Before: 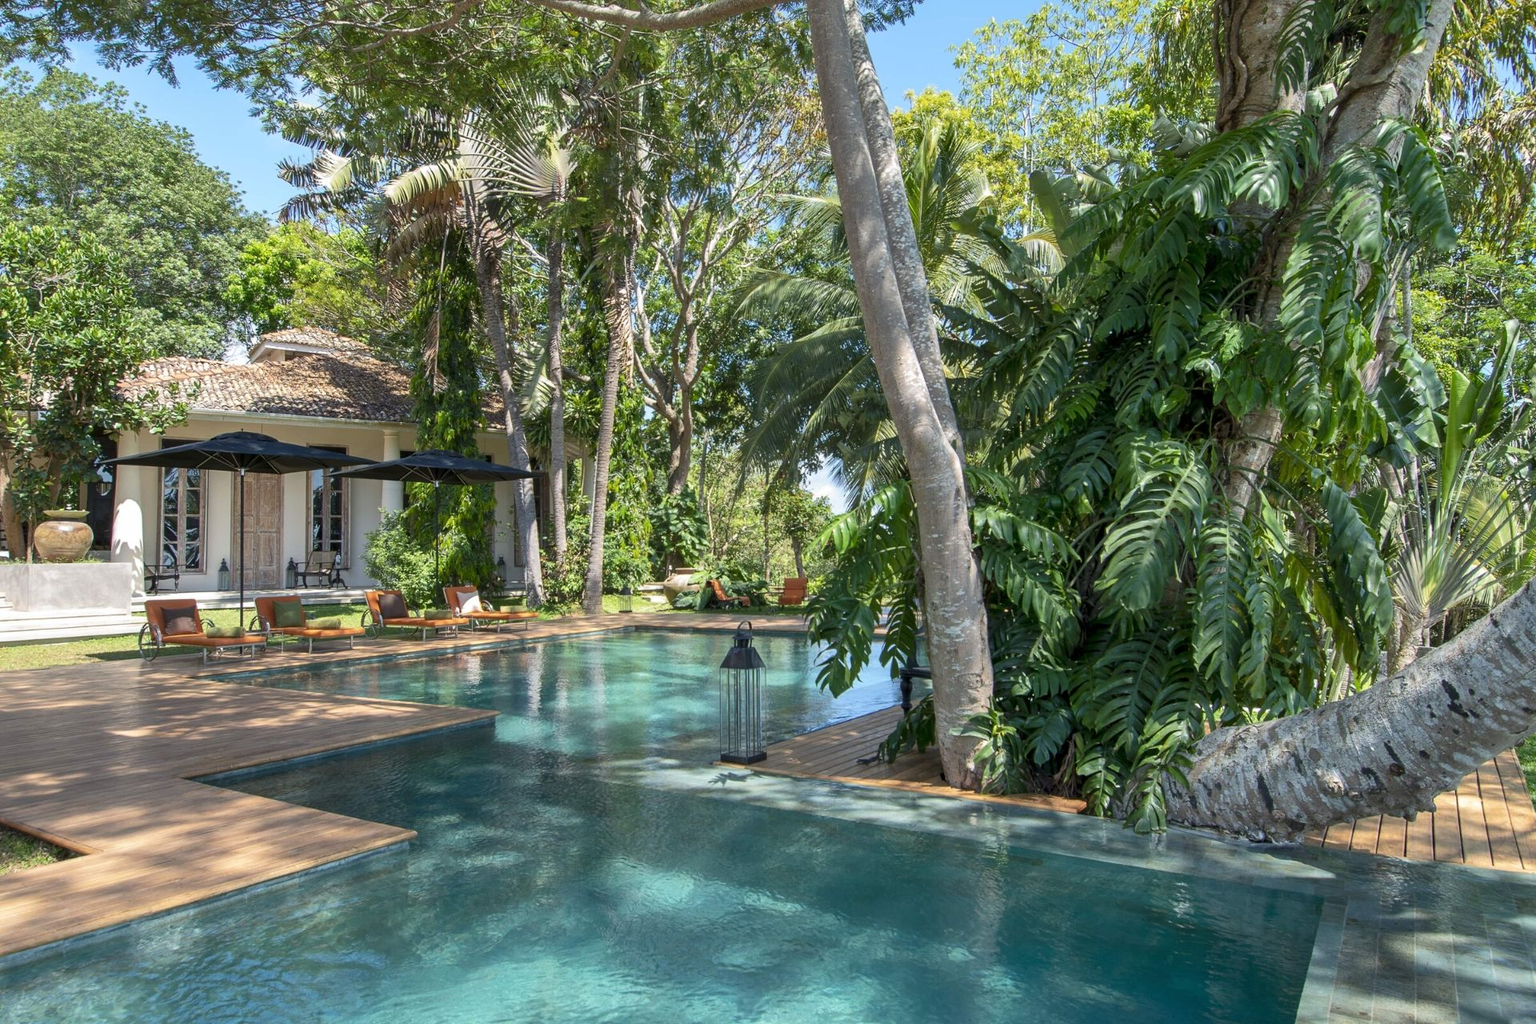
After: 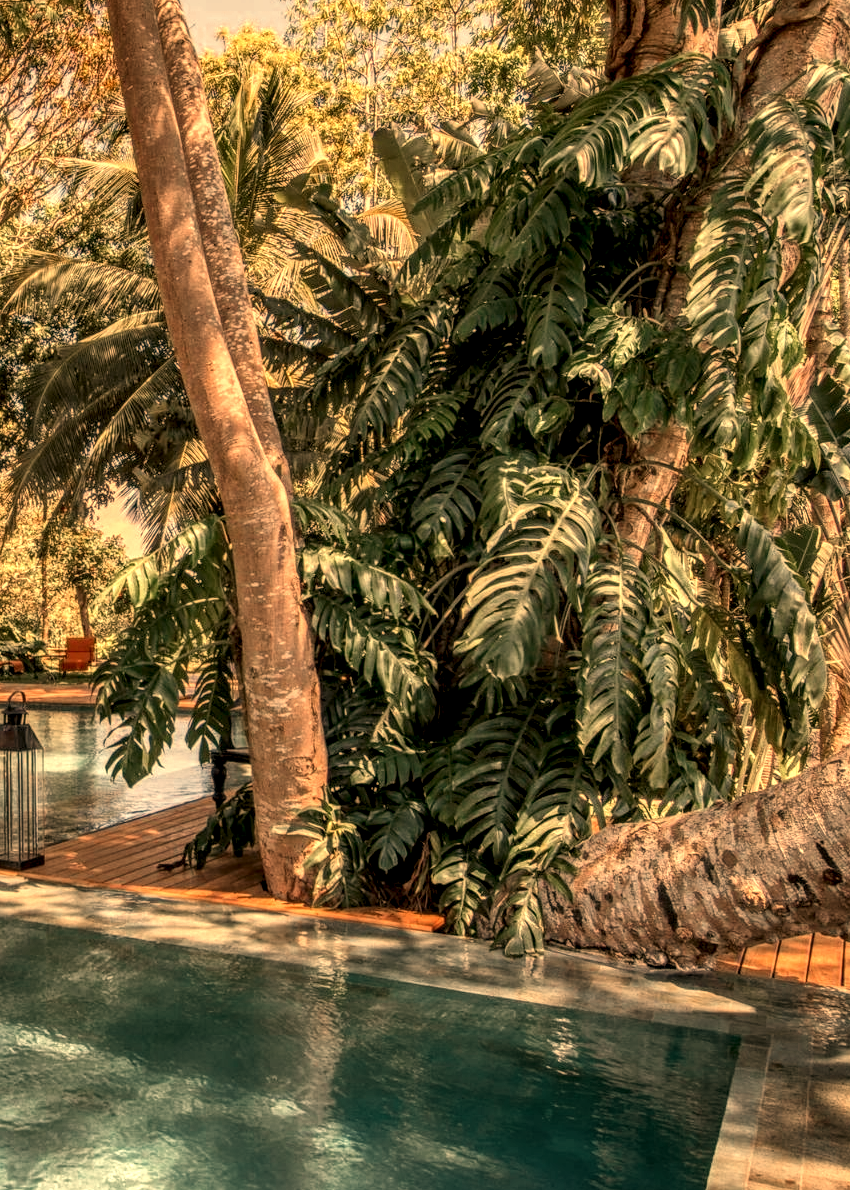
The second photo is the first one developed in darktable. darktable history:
color calibration: x 0.329, y 0.345, temperature 5633 K
rotate and perspective: automatic cropping off
color zones: curves: ch0 [(0, 0.5) (0.125, 0.4) (0.25, 0.5) (0.375, 0.4) (0.5, 0.4) (0.625, 0.35) (0.75, 0.35) (0.875, 0.5)]; ch1 [(0, 0.35) (0.125, 0.45) (0.25, 0.35) (0.375, 0.35) (0.5, 0.35) (0.625, 0.35) (0.75, 0.45) (0.875, 0.35)]; ch2 [(0, 0.6) (0.125, 0.5) (0.25, 0.5) (0.375, 0.6) (0.5, 0.6) (0.625, 0.5) (0.75, 0.5) (0.875, 0.5)]
color correction: highlights a* 3.84, highlights b* 5.07
white balance: red 1.467, blue 0.684
crop: left 47.628%, top 6.643%, right 7.874%
local contrast: highlights 19%, detail 186%
